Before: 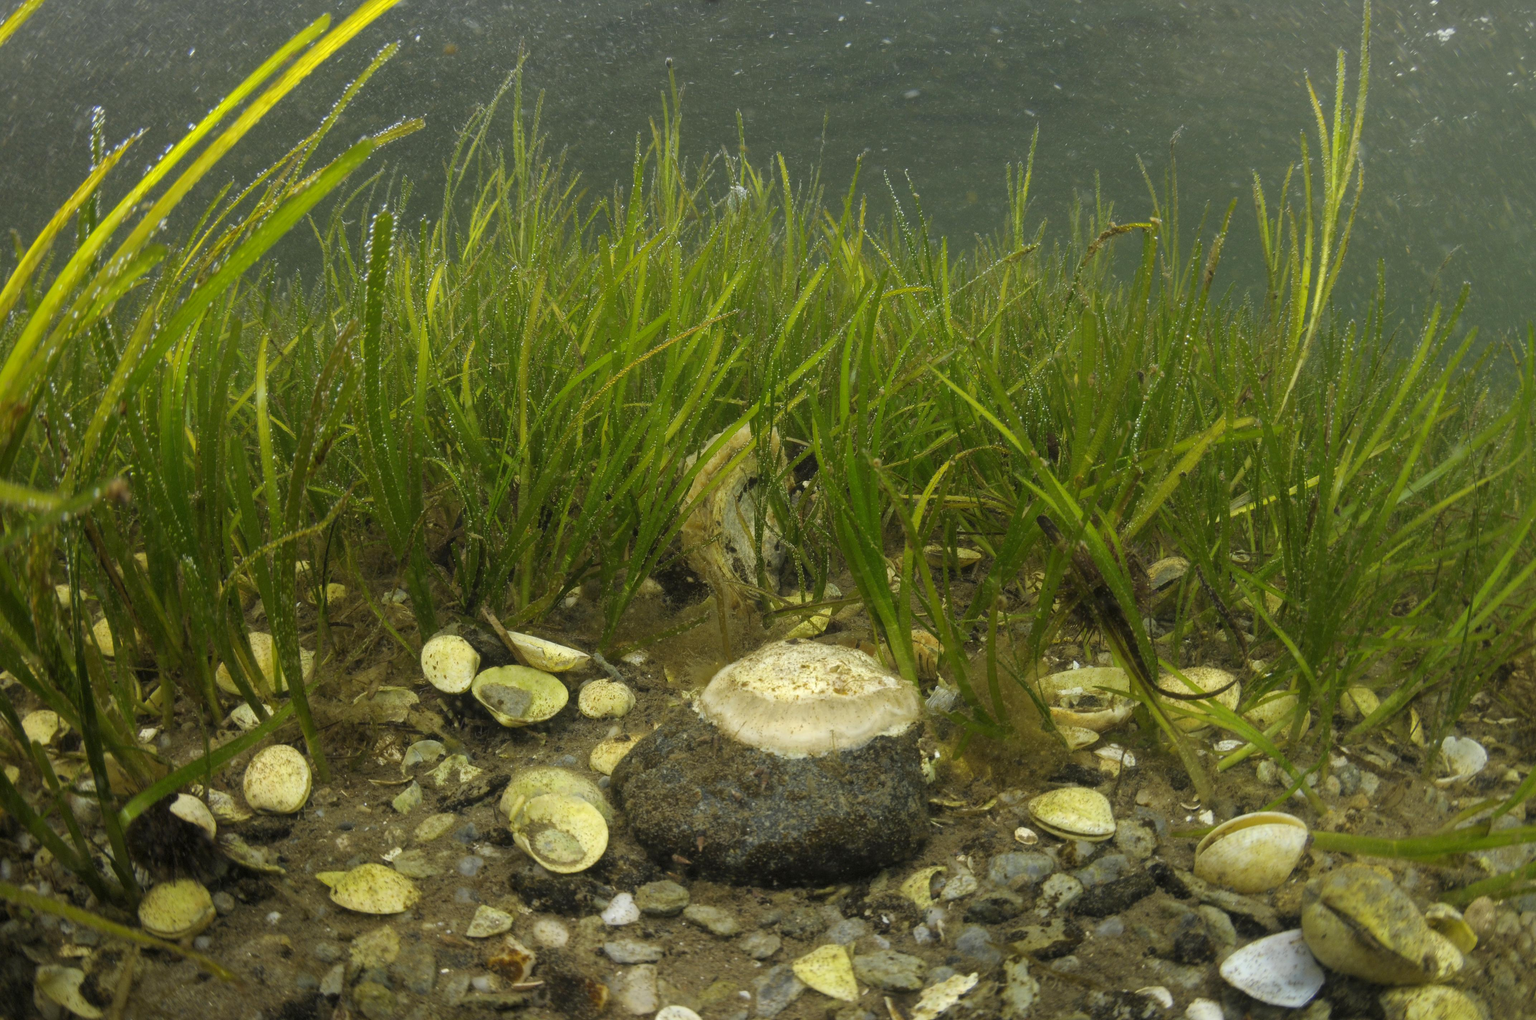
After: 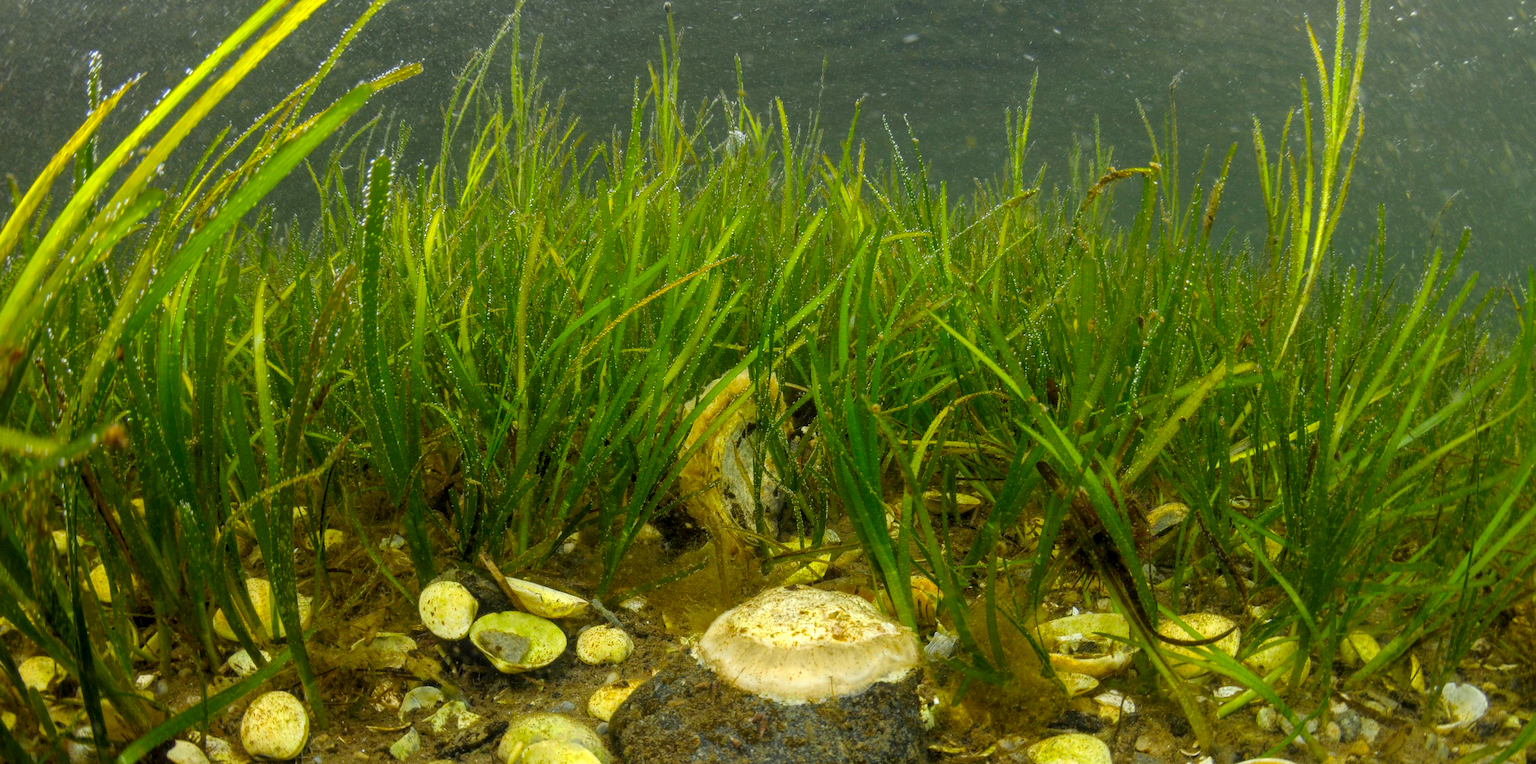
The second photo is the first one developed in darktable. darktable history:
levels: mode automatic, levels [0, 0.394, 0.787]
local contrast: on, module defaults
crop: left 0.239%, top 5.51%, bottom 19.754%
exposure: exposure -0.254 EV, compensate exposure bias true, compensate highlight preservation false
color zones: curves: ch0 [(0.224, 0.526) (0.75, 0.5)]; ch1 [(0.055, 0.526) (0.224, 0.761) (0.377, 0.526) (0.75, 0.5)]
